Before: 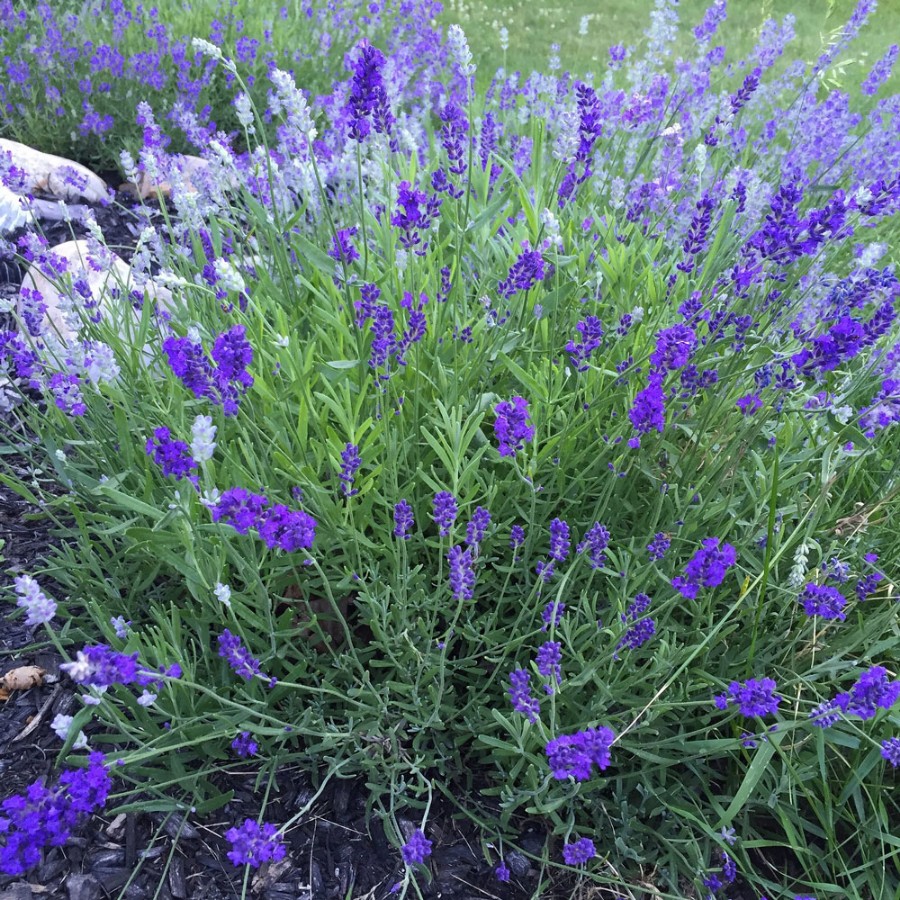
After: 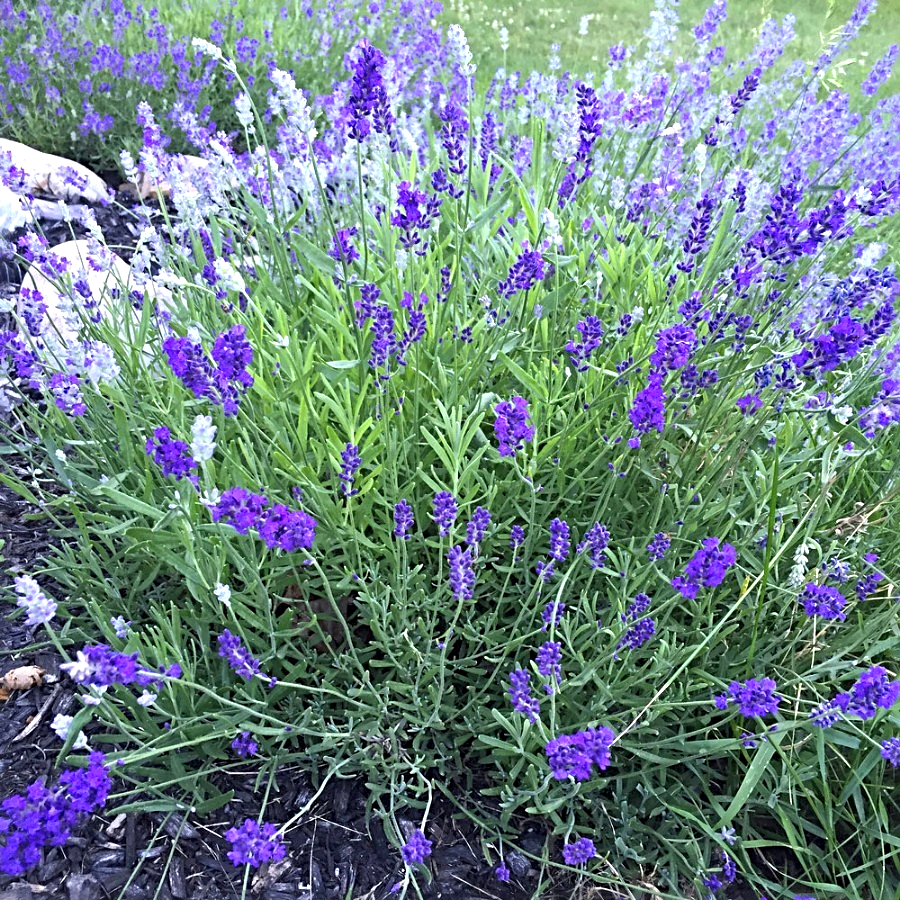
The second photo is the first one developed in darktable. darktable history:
exposure: black level correction 0.001, exposure 0.5 EV, compensate exposure bias true, compensate highlight preservation false
sharpen: radius 4
vignetting: fall-off start 116.67%, fall-off radius 59.26%, brightness -0.31, saturation -0.056
